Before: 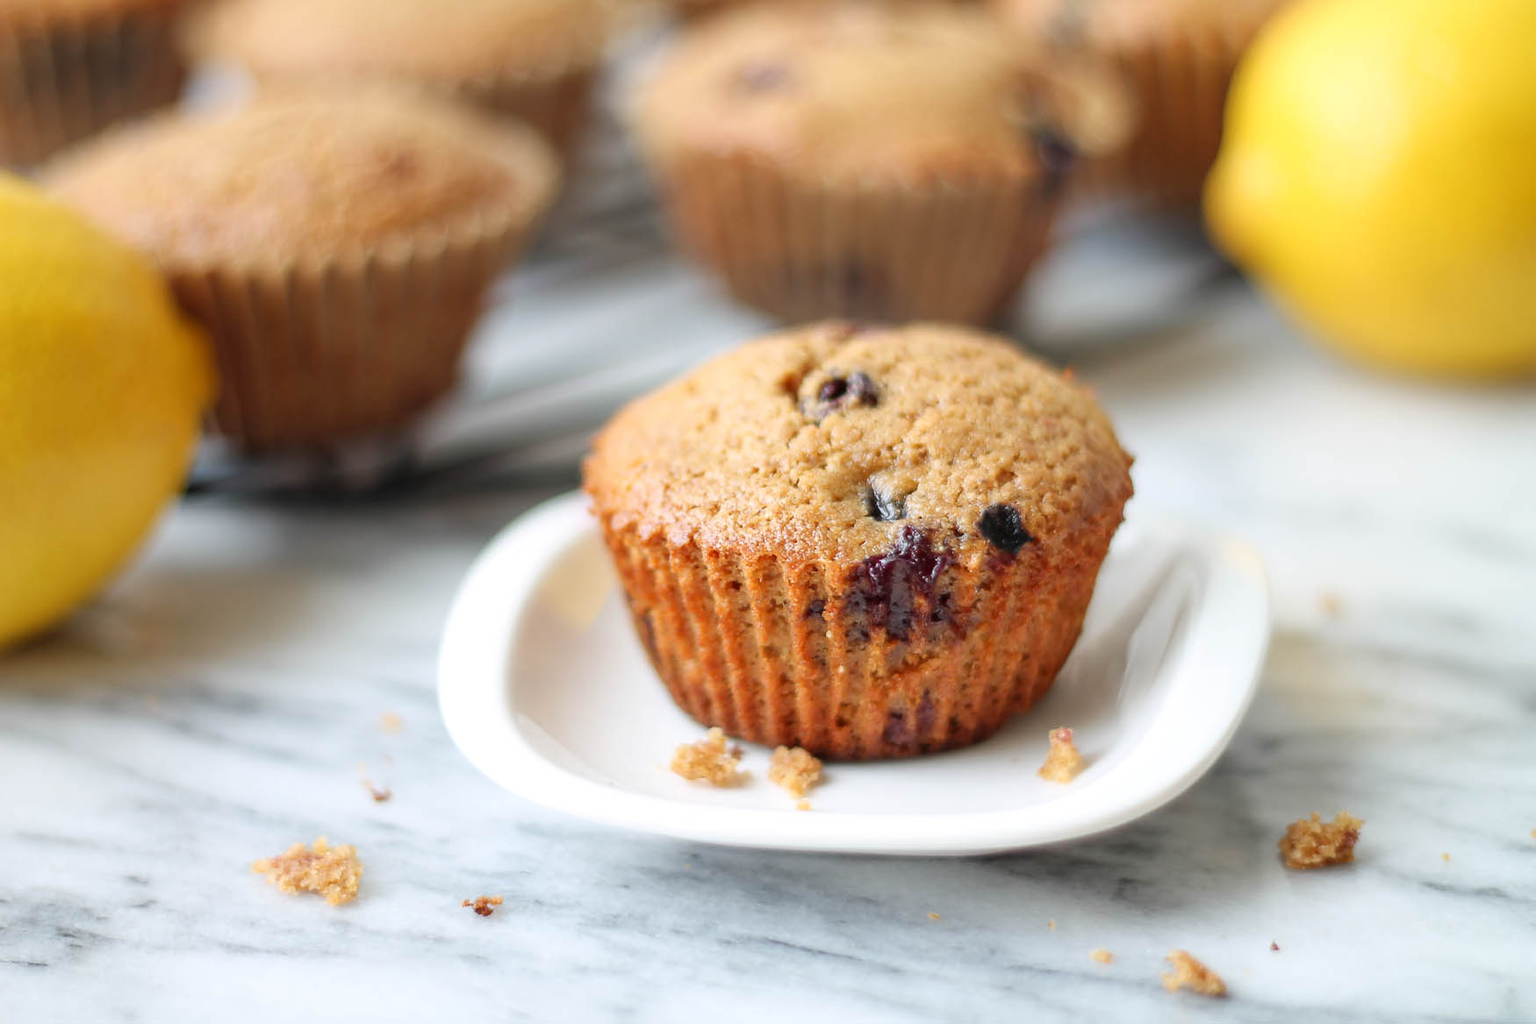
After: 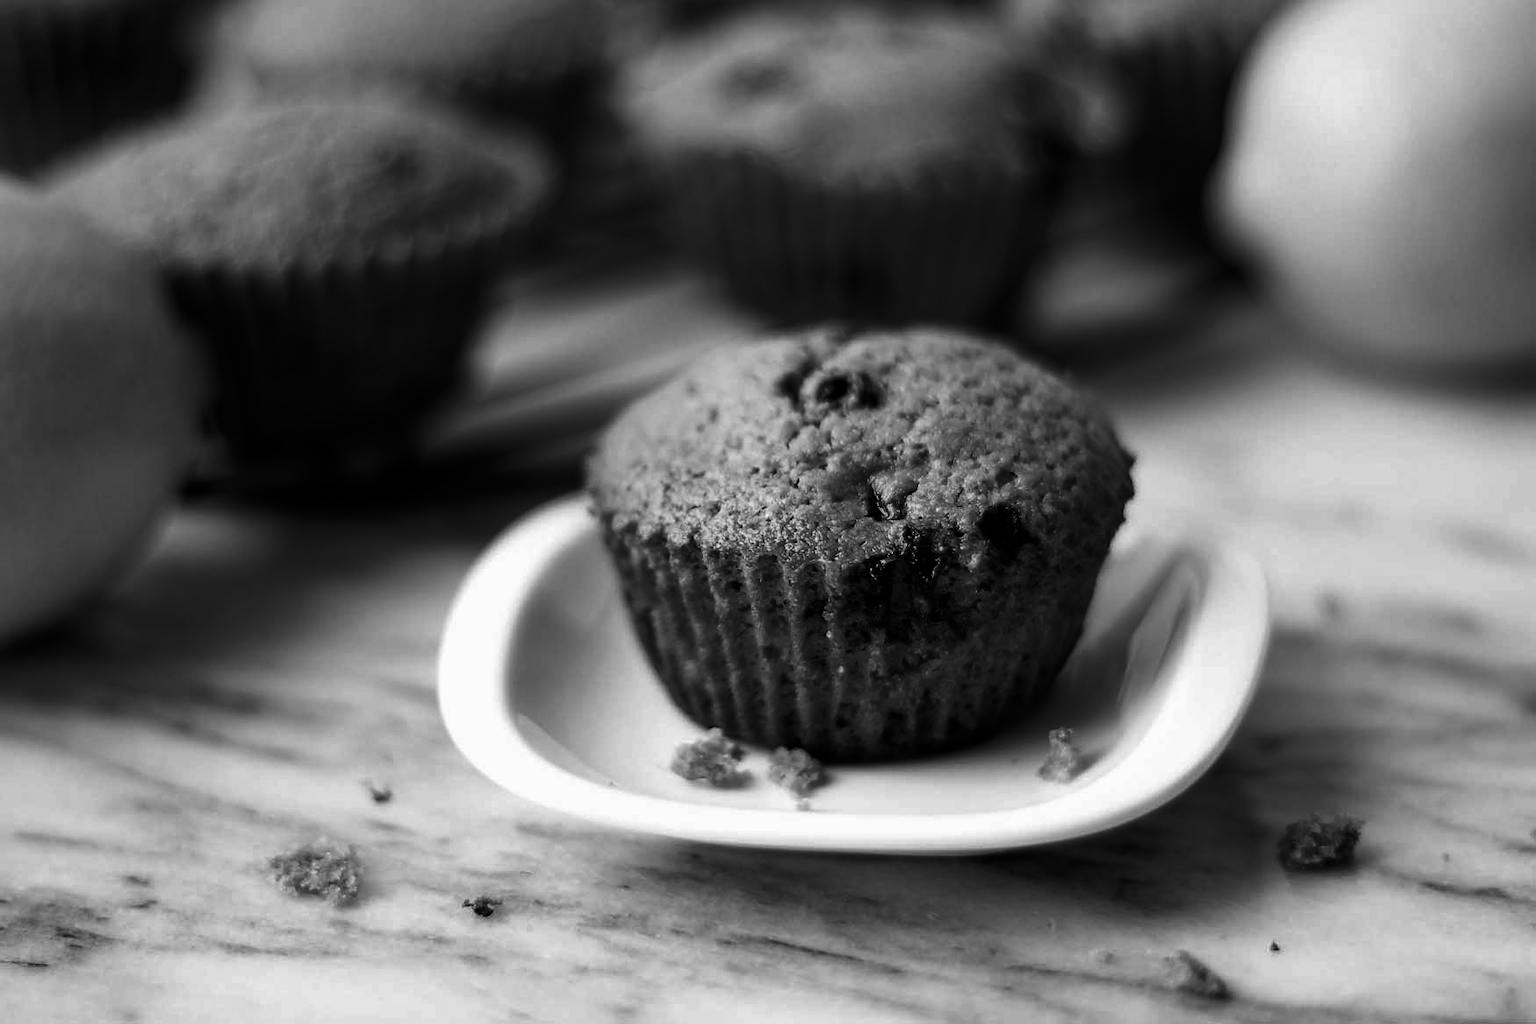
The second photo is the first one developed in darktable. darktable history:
color correction: saturation 0.5
white balance: red 0.978, blue 0.999
contrast brightness saturation: contrast 0.02, brightness -1, saturation -1
